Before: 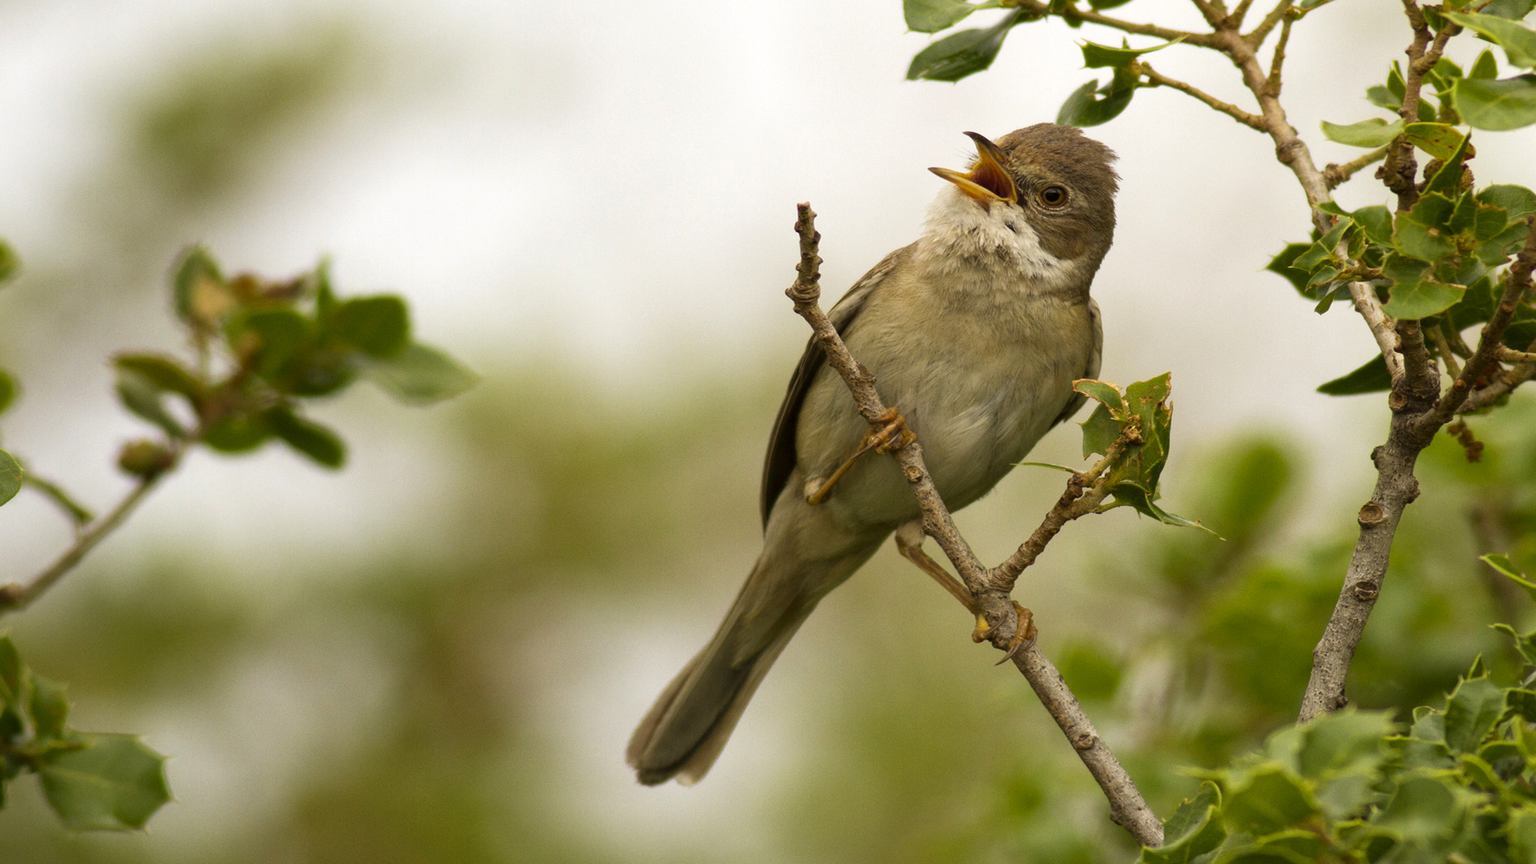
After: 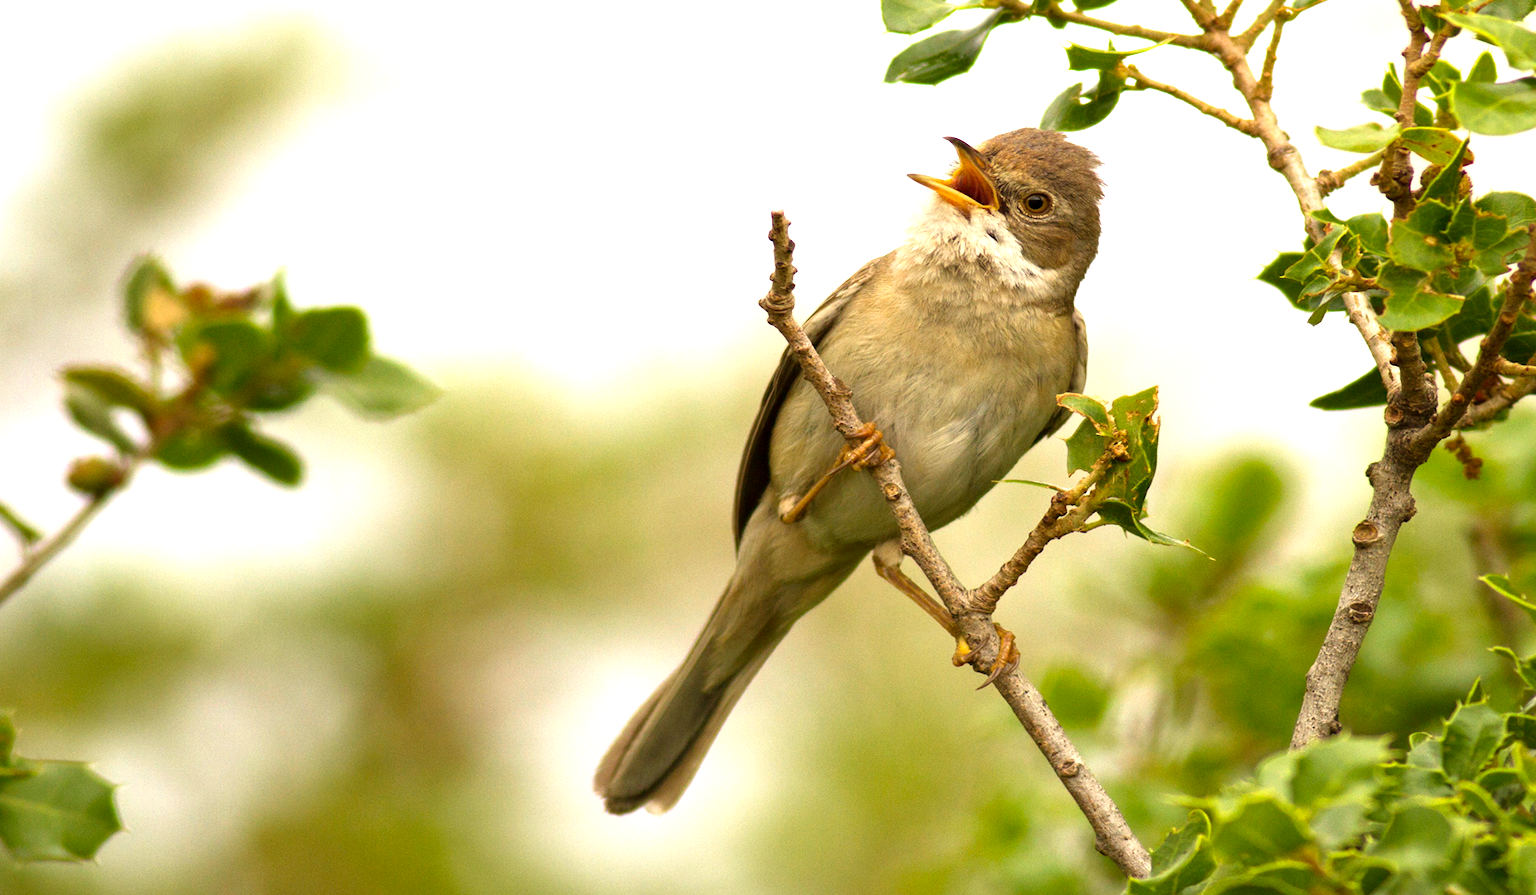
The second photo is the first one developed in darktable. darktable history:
exposure: black level correction 0, exposure 0.933 EV, compensate exposure bias true, compensate highlight preservation false
crop and rotate: left 3.49%
